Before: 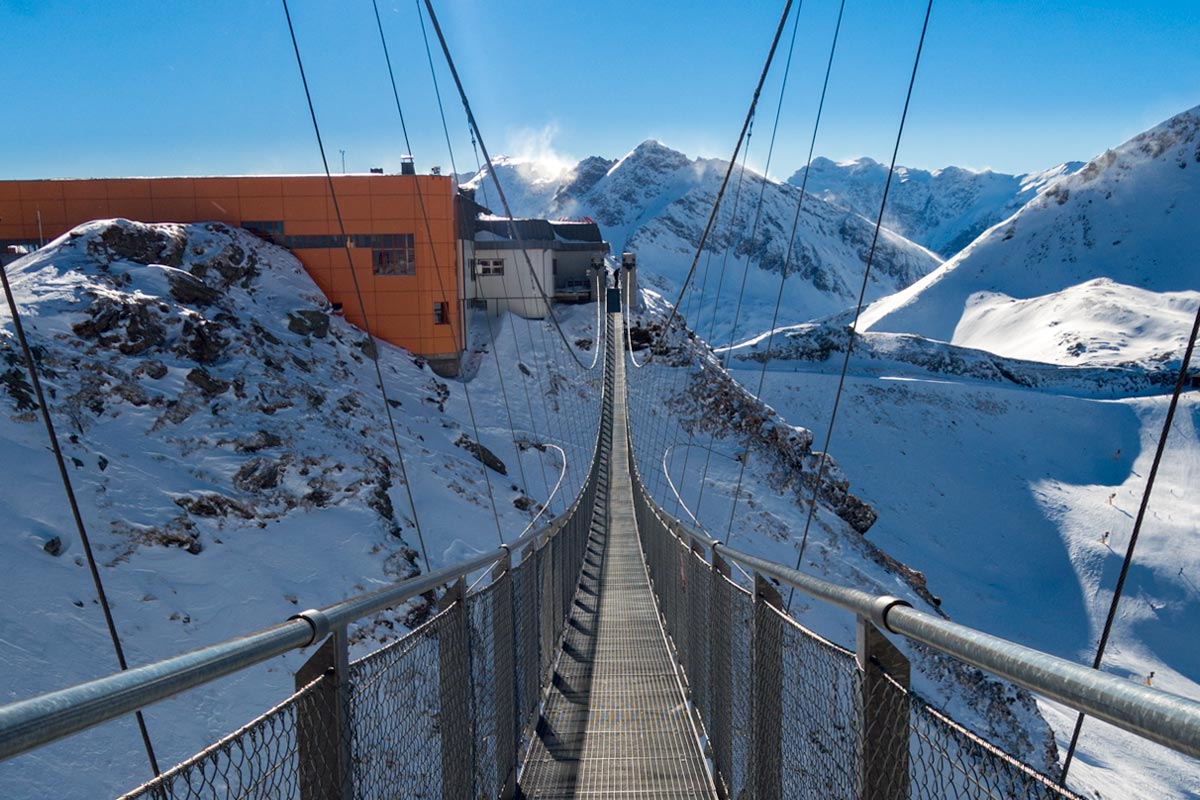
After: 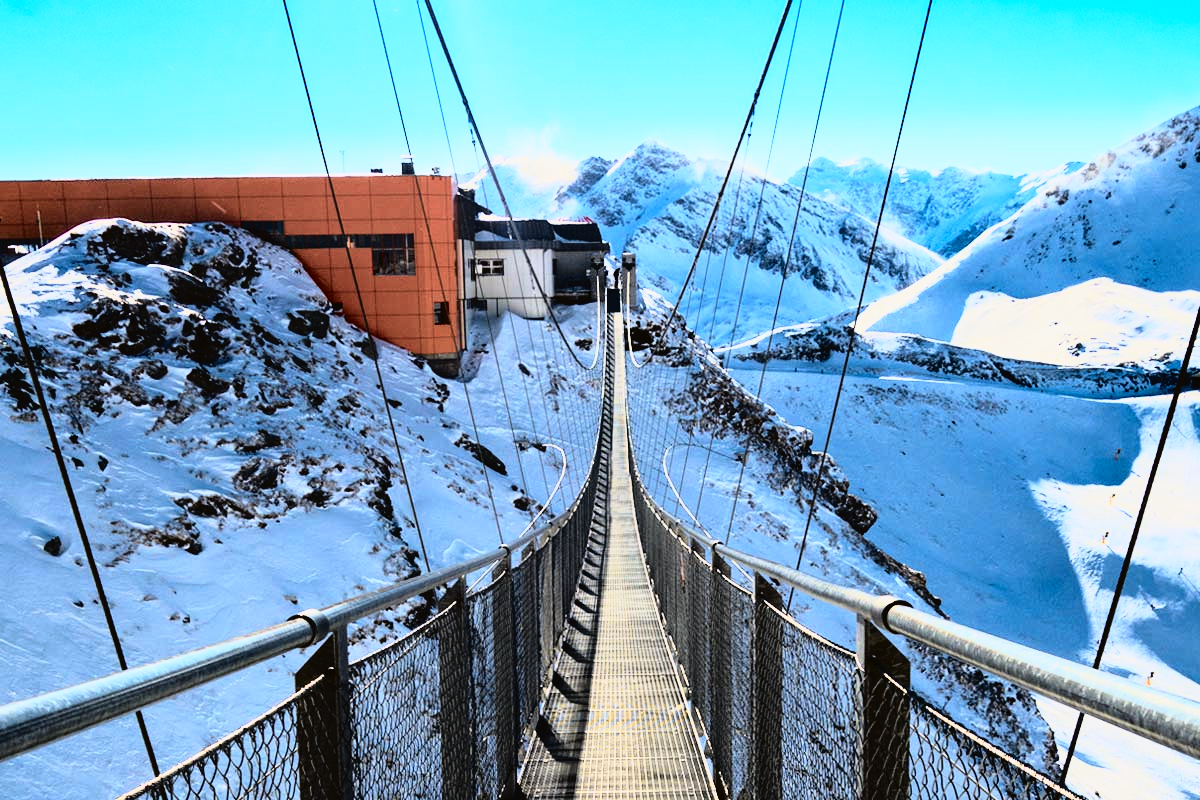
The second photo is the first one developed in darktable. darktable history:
tone curve: curves: ch0 [(0, 0.021) (0.049, 0.044) (0.152, 0.14) (0.328, 0.377) (0.473, 0.543) (0.641, 0.705) (0.85, 0.894) (1, 0.969)]; ch1 [(0, 0) (0.302, 0.331) (0.427, 0.433) (0.472, 0.47) (0.502, 0.503) (0.527, 0.524) (0.564, 0.591) (0.602, 0.632) (0.677, 0.701) (0.859, 0.885) (1, 1)]; ch2 [(0, 0) (0.33, 0.301) (0.447, 0.44) (0.487, 0.496) (0.502, 0.516) (0.535, 0.563) (0.565, 0.6) (0.618, 0.629) (1, 1)], color space Lab, independent channels, preserve colors none
rgb curve: curves: ch0 [(0, 0) (0.21, 0.15) (0.24, 0.21) (0.5, 0.75) (0.75, 0.96) (0.89, 0.99) (1, 1)]; ch1 [(0, 0.02) (0.21, 0.13) (0.25, 0.2) (0.5, 0.67) (0.75, 0.9) (0.89, 0.97) (1, 1)]; ch2 [(0, 0.02) (0.21, 0.13) (0.25, 0.2) (0.5, 0.67) (0.75, 0.9) (0.89, 0.97) (1, 1)], compensate middle gray true
